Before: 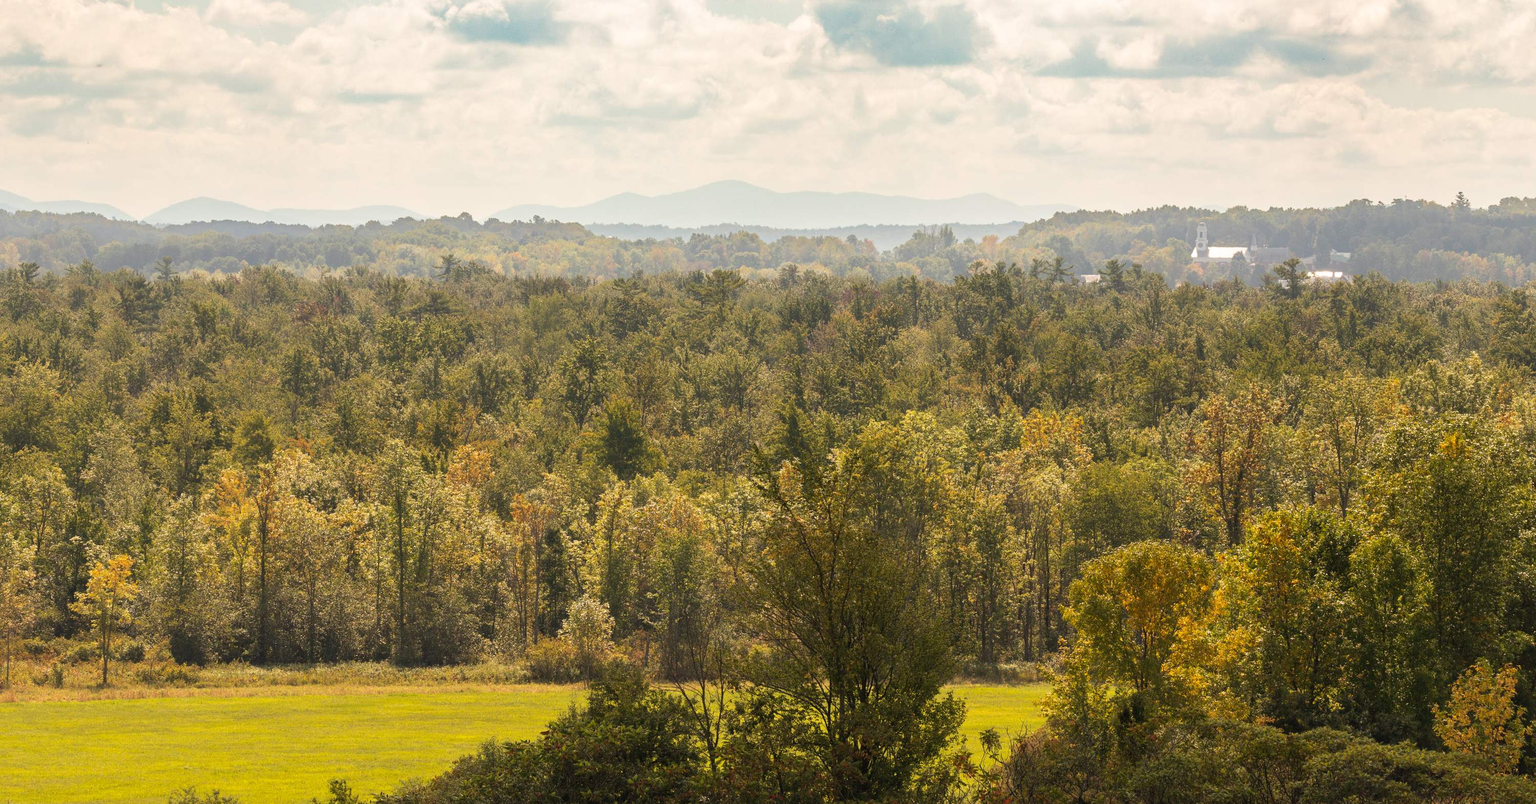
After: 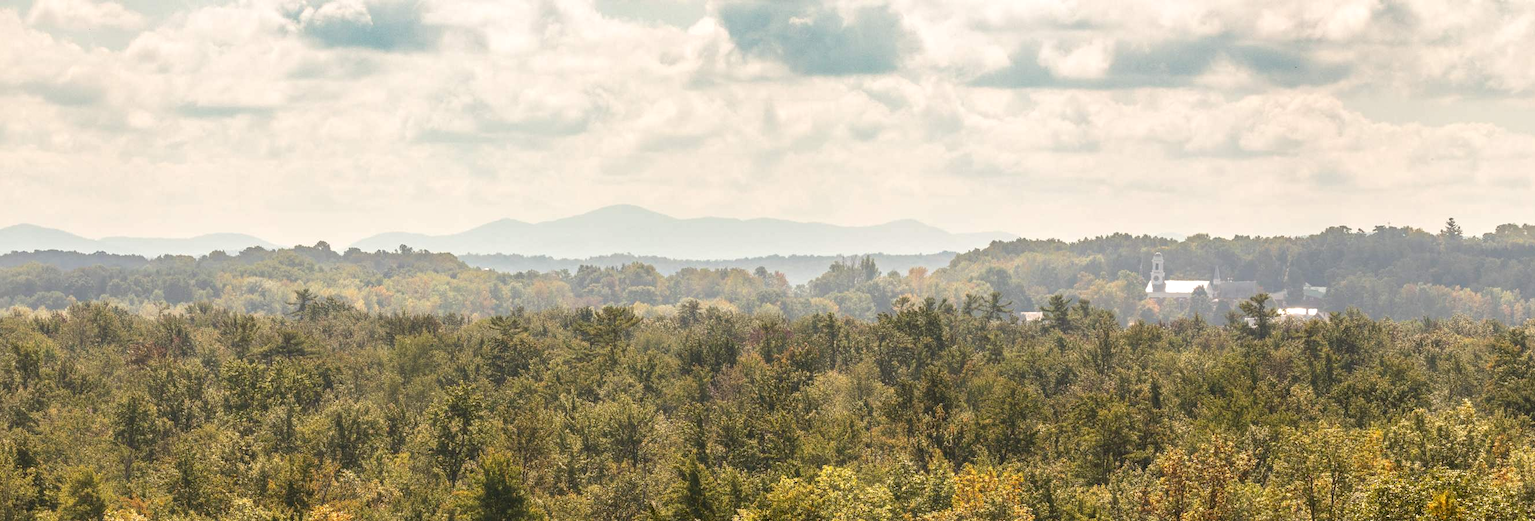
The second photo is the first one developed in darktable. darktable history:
local contrast: highlights 83%, shadows 81%
crop and rotate: left 11.812%, bottom 42.776%
